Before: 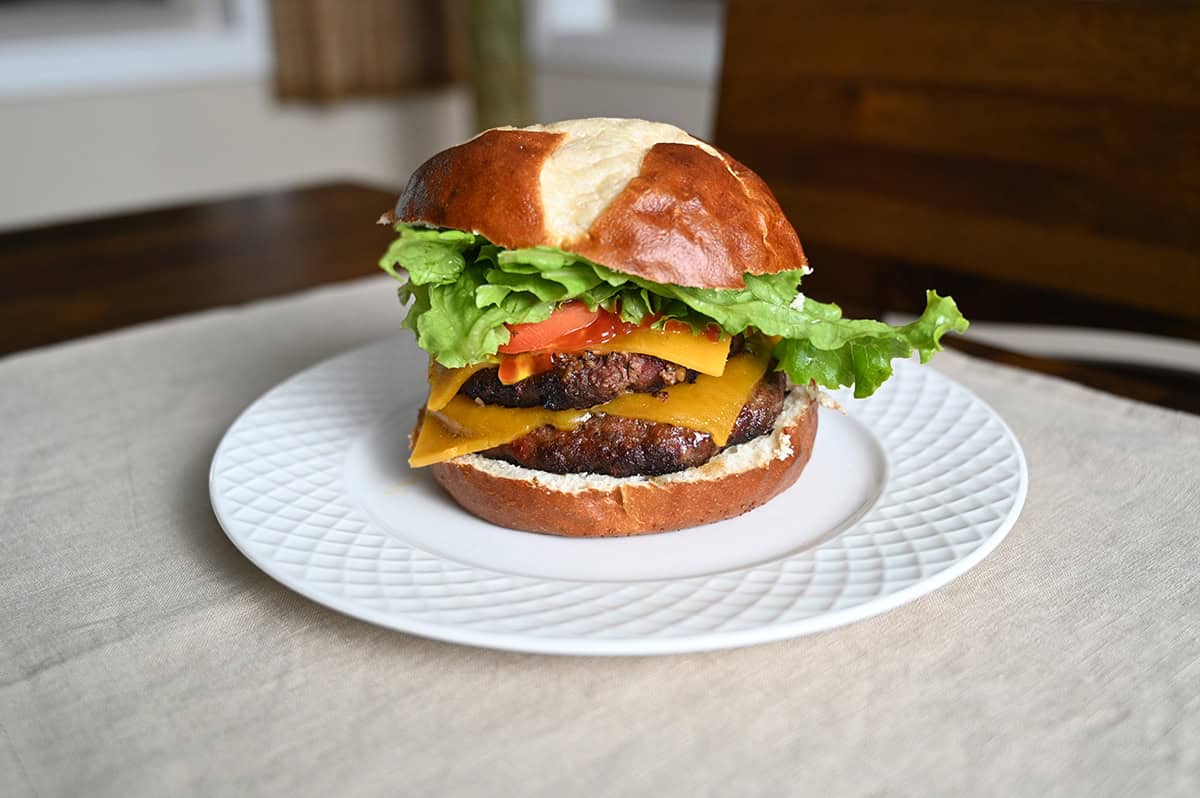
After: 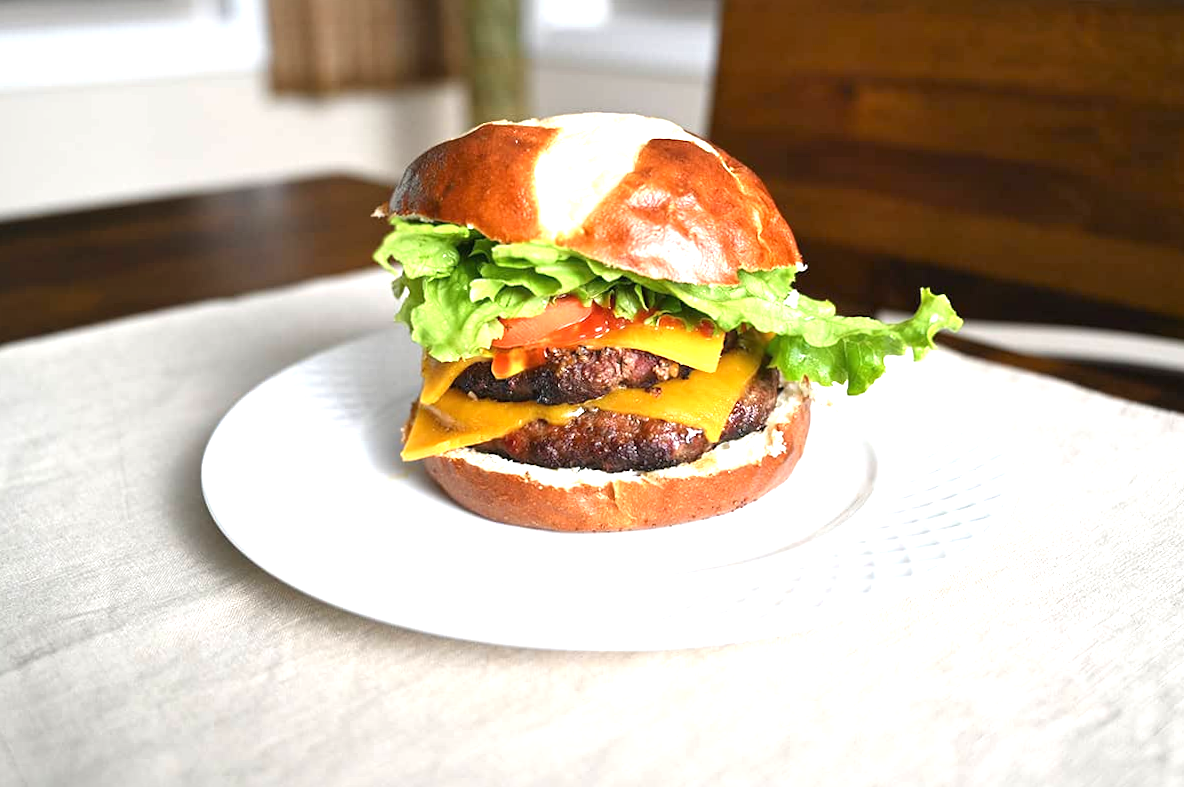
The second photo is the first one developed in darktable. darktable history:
crop and rotate: angle -0.5°
graduated density: rotation -180°, offset 27.42
exposure: black level correction 0, exposure 1.198 EV, compensate exposure bias true, compensate highlight preservation false
